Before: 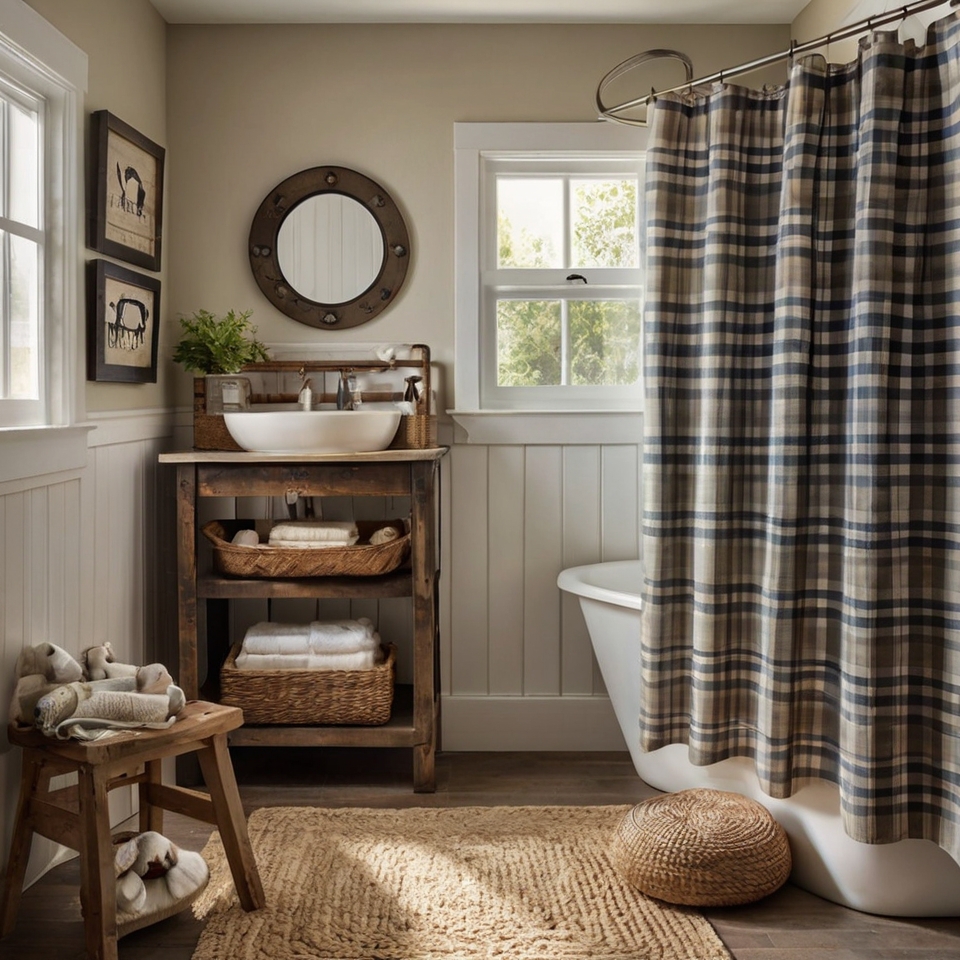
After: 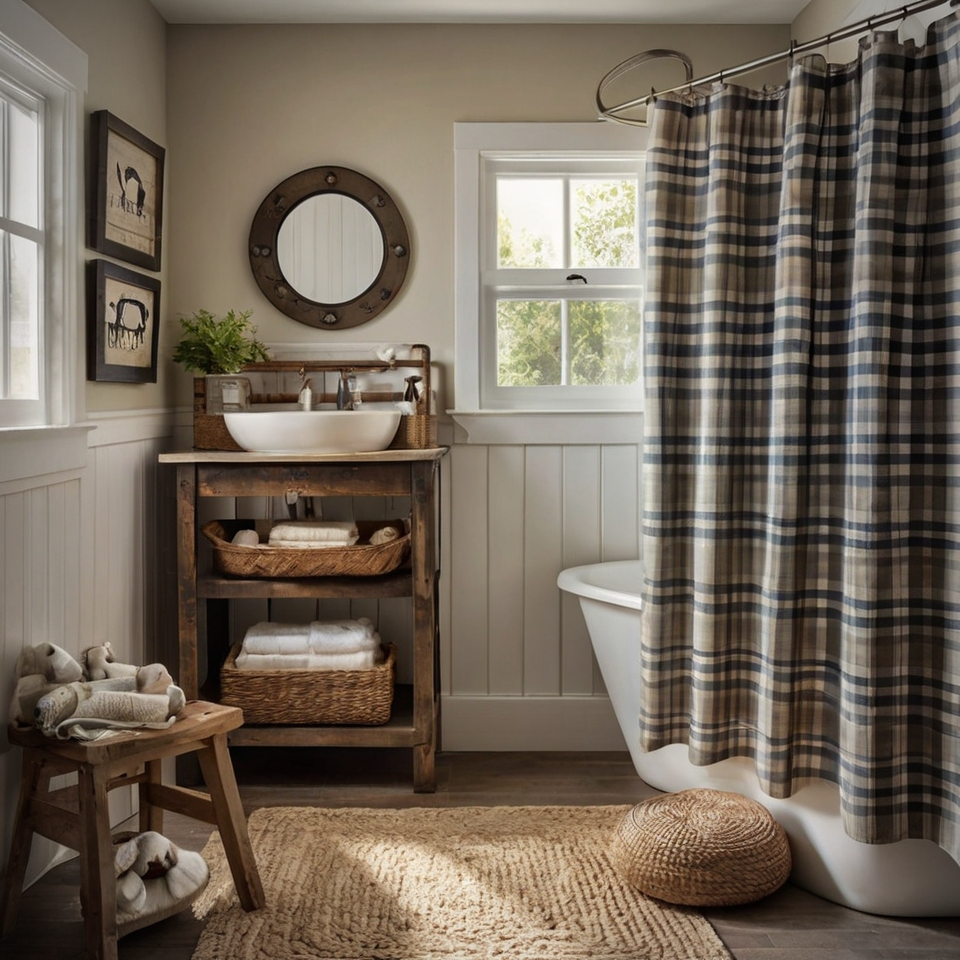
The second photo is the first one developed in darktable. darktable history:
exposure: compensate highlight preservation false
vignetting: fall-off radius 70%, automatic ratio true
